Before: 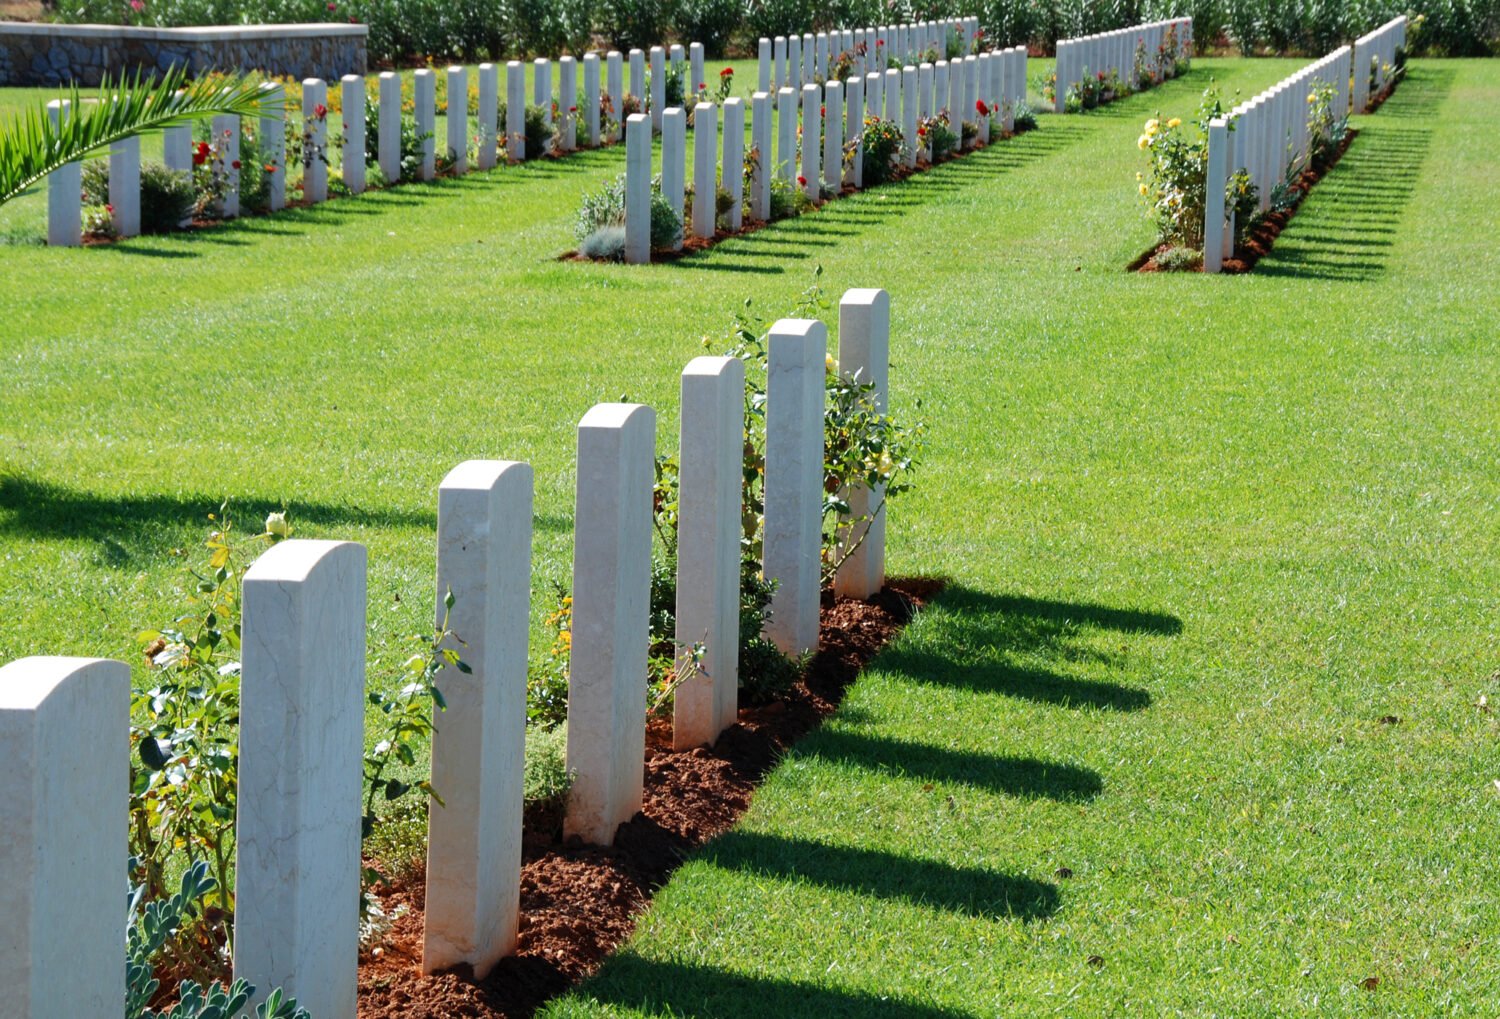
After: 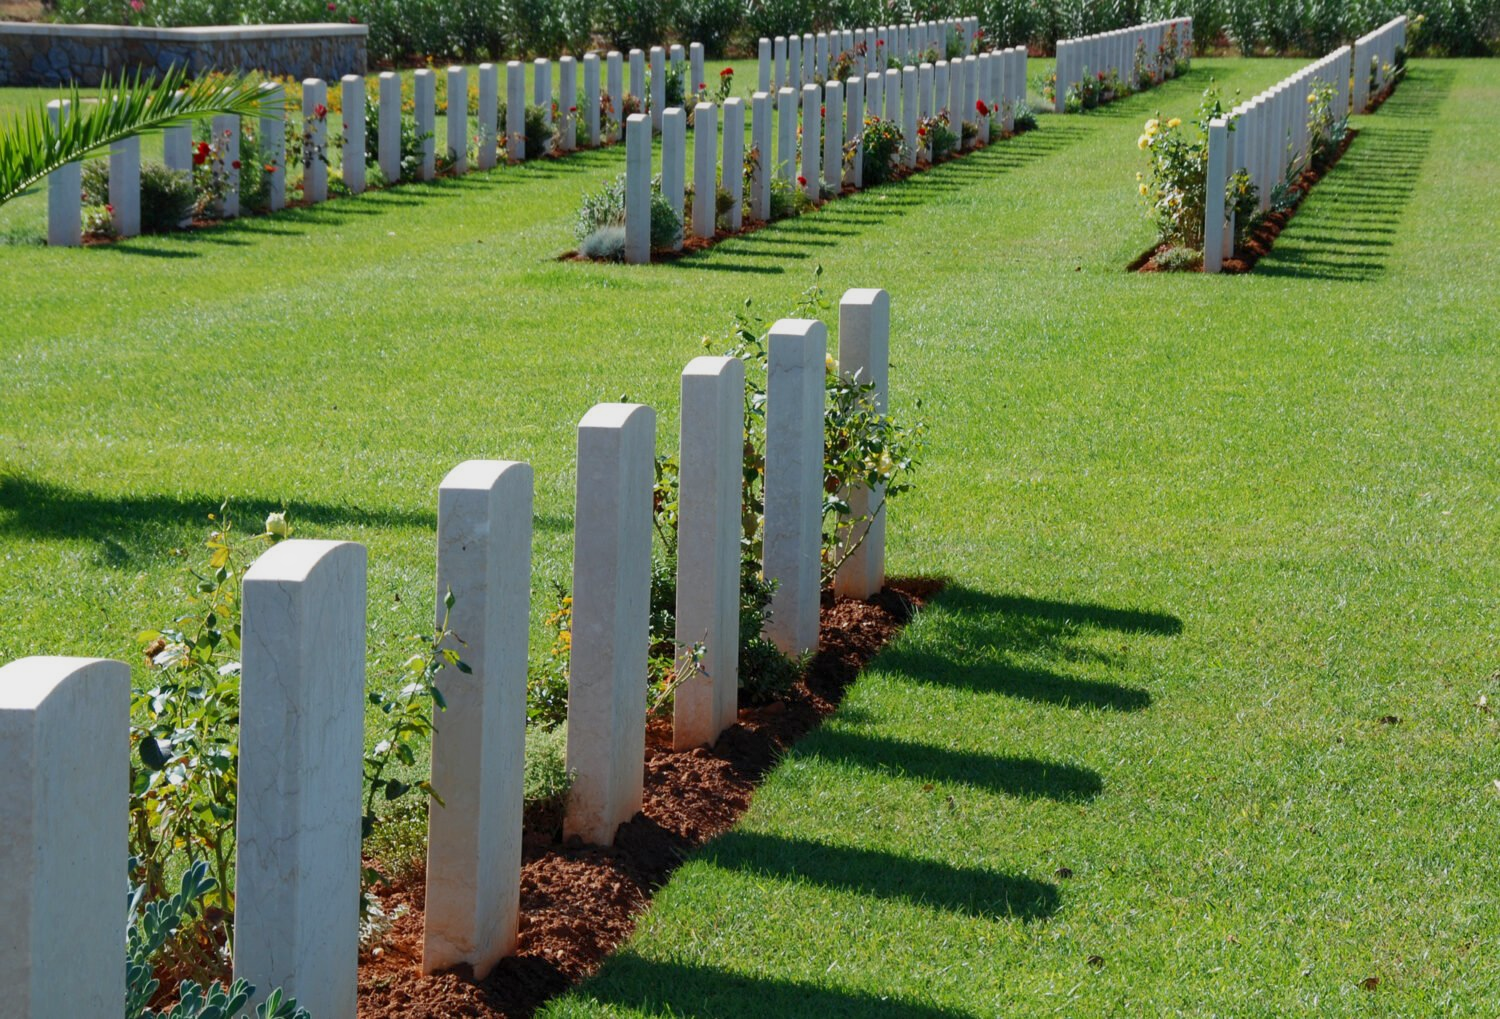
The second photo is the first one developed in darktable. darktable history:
tone equalizer: -8 EV 0.263 EV, -7 EV 0.448 EV, -6 EV 0.389 EV, -5 EV 0.285 EV, -3 EV -0.247 EV, -2 EV -0.433 EV, -1 EV -0.44 EV, +0 EV -0.253 EV
